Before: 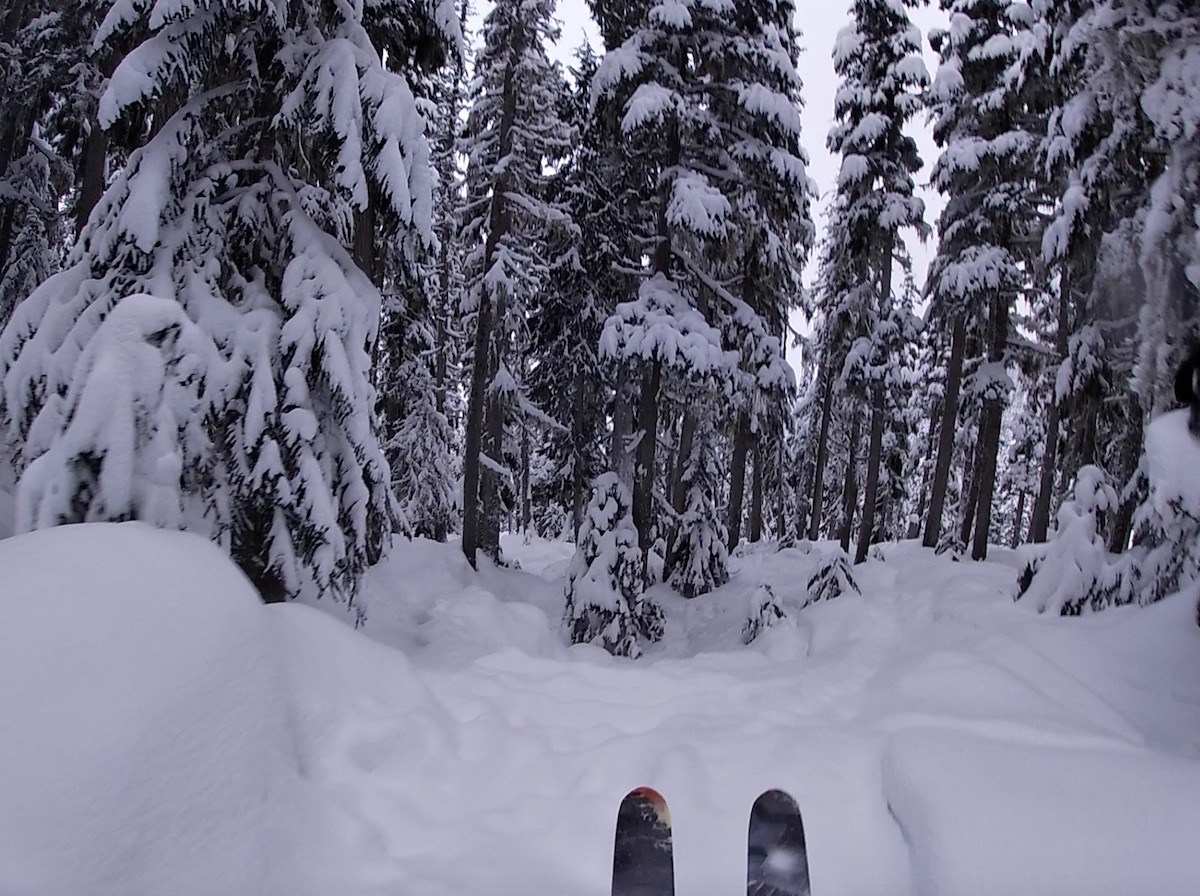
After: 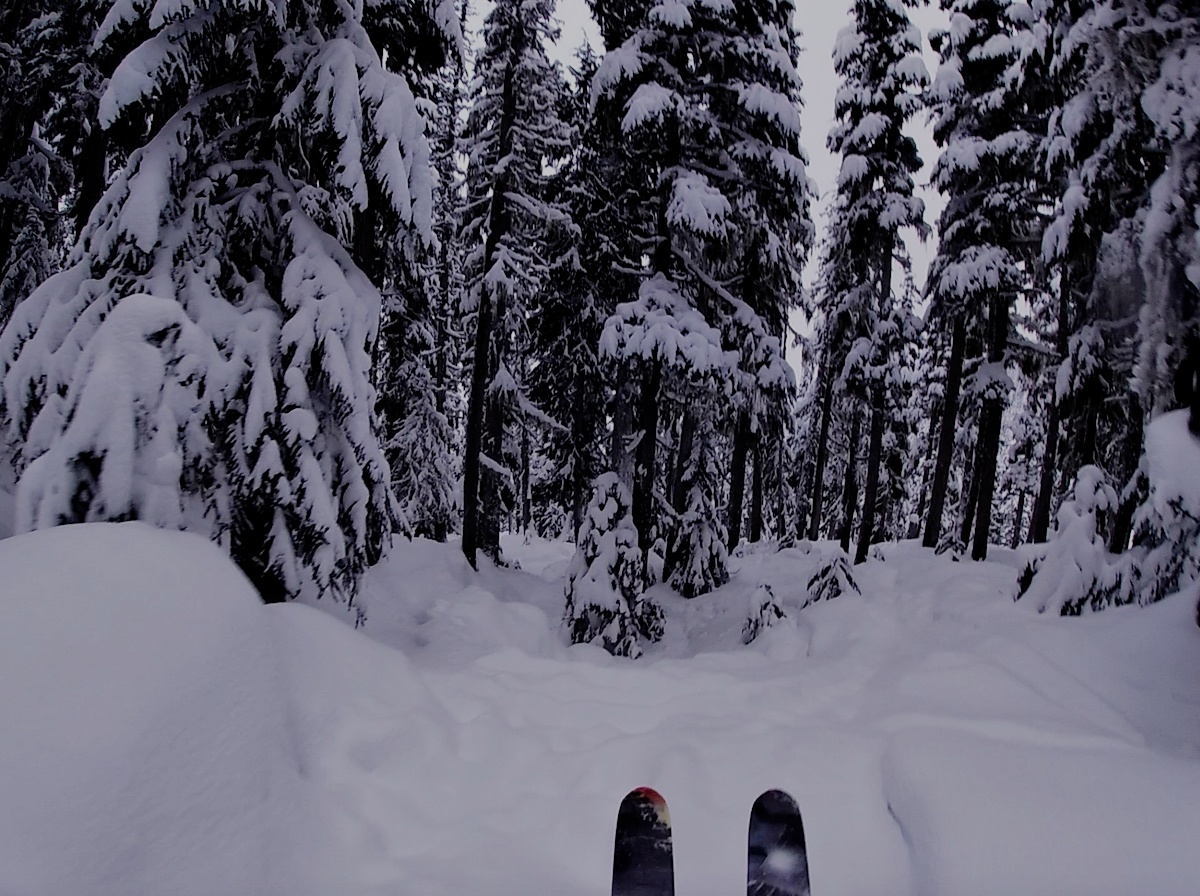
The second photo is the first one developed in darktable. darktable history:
filmic rgb: middle gray luminance 30%, black relative exposure -9 EV, white relative exposure 7 EV, threshold 6 EV, target black luminance 0%, hardness 2.94, latitude 2.04%, contrast 0.963, highlights saturation mix 5%, shadows ↔ highlights balance 12.16%, add noise in highlights 0, preserve chrominance no, color science v3 (2019), use custom middle-gray values true, iterations of high-quality reconstruction 0, contrast in highlights soft, enable highlight reconstruction true
tone equalizer: -8 EV -0.417 EV, -7 EV -0.389 EV, -6 EV -0.333 EV, -5 EV -0.222 EV, -3 EV 0.222 EV, -2 EV 0.333 EV, -1 EV 0.389 EV, +0 EV 0.417 EV, edges refinement/feathering 500, mask exposure compensation -1.57 EV, preserve details no
